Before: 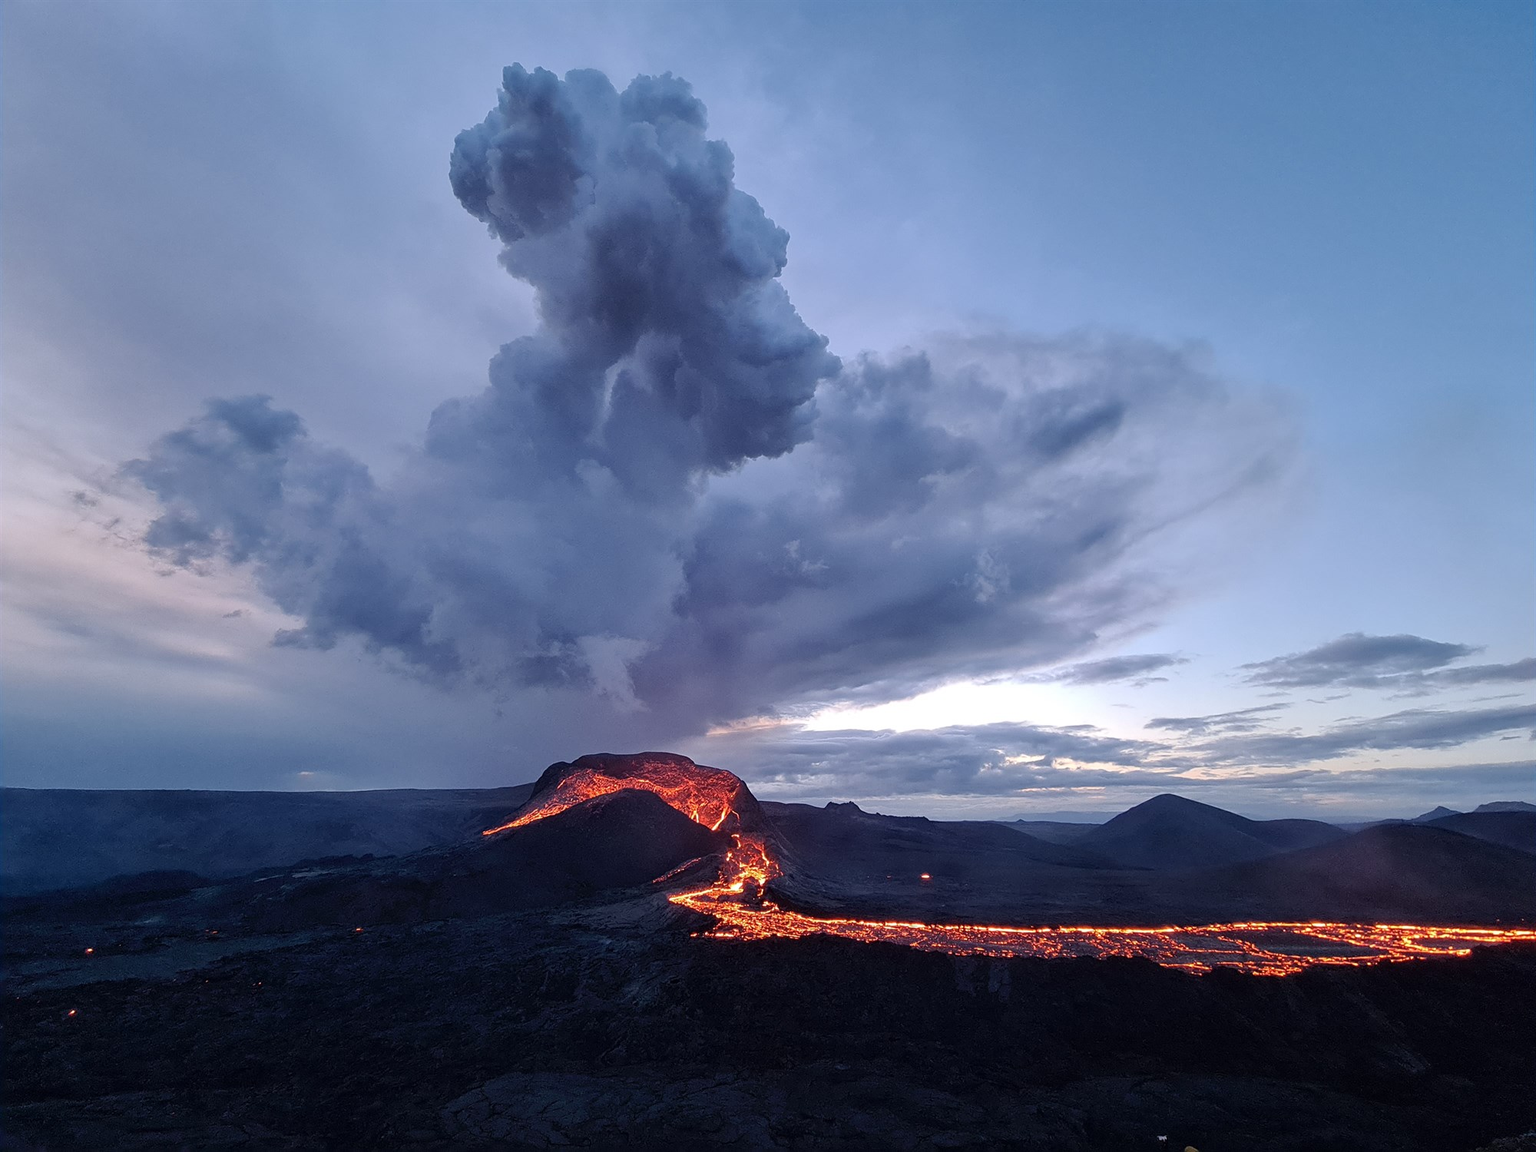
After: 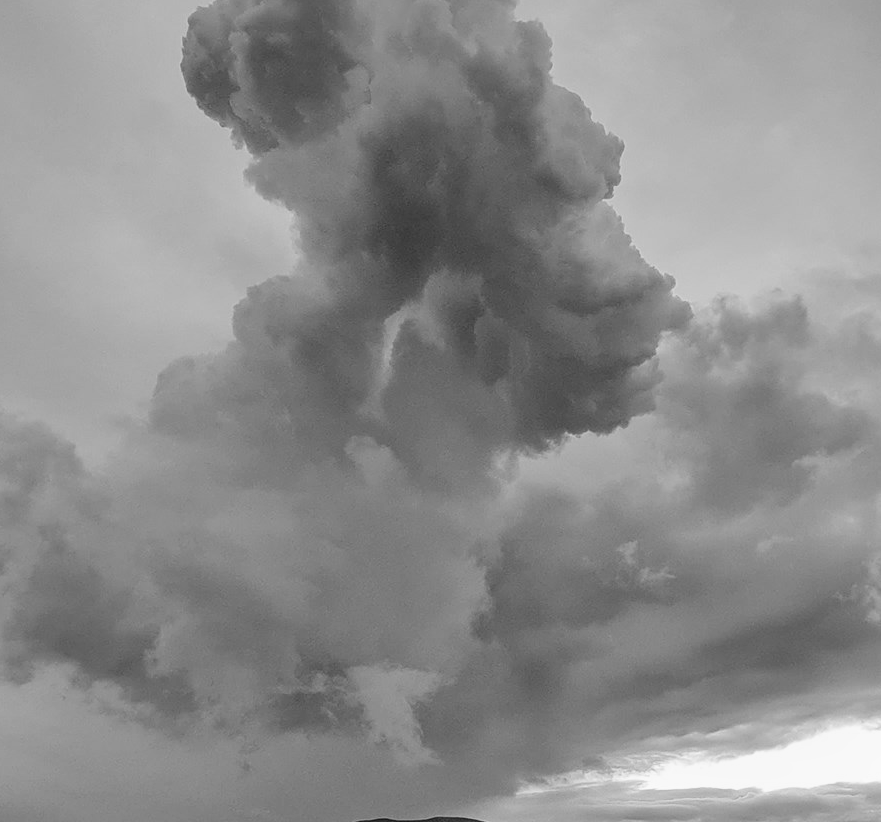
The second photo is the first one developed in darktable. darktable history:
contrast brightness saturation: contrast 0.14, brightness 0.21
monochrome: a -92.57, b 58.91
crop: left 20.248%, top 10.86%, right 35.675%, bottom 34.321%
local contrast: on, module defaults
